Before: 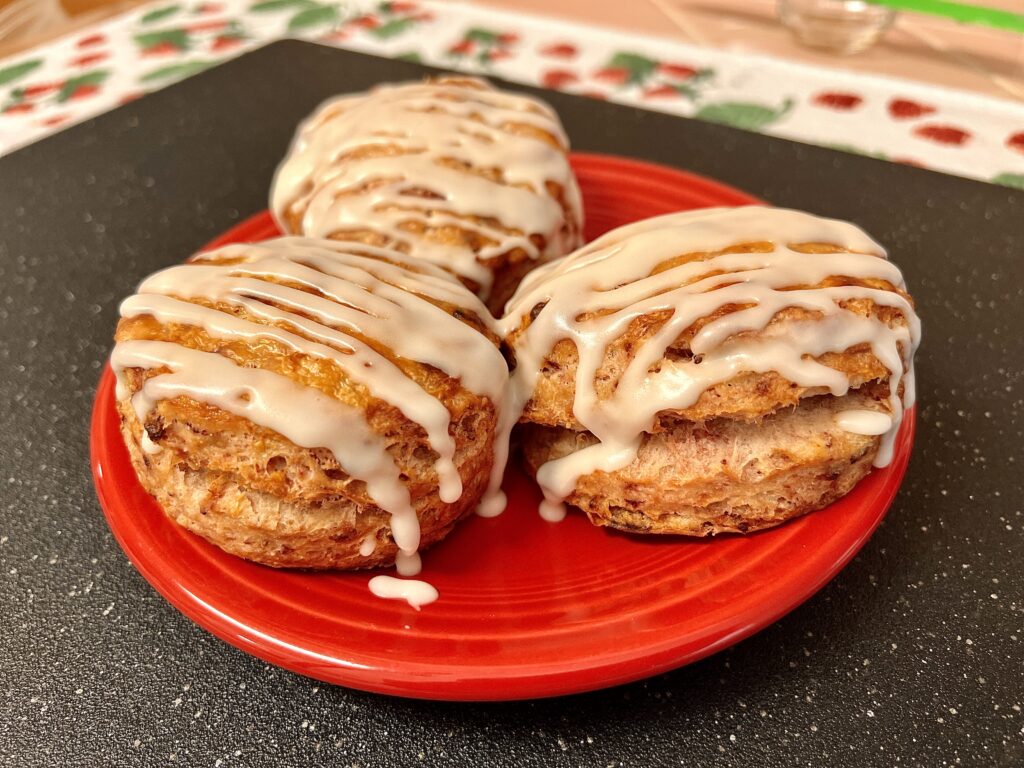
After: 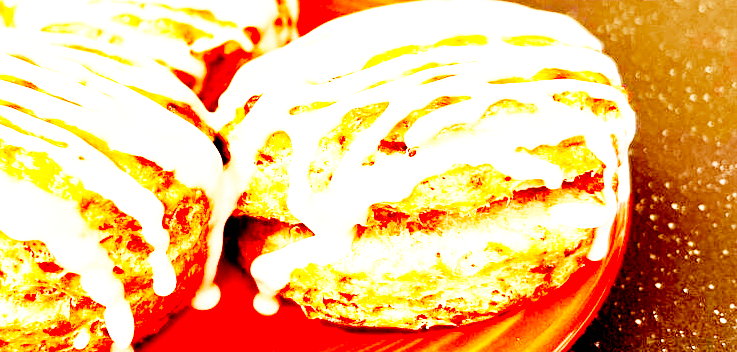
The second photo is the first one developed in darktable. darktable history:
base curve: curves: ch0 [(0, 0) (0.007, 0.004) (0.027, 0.03) (0.046, 0.07) (0.207, 0.54) (0.442, 0.872) (0.673, 0.972) (1, 1)], preserve colors none
crop and rotate: left 27.938%, top 27.046%, bottom 27.046%
exposure: black level correction 0.016, exposure 1.774 EV, compensate highlight preservation false
